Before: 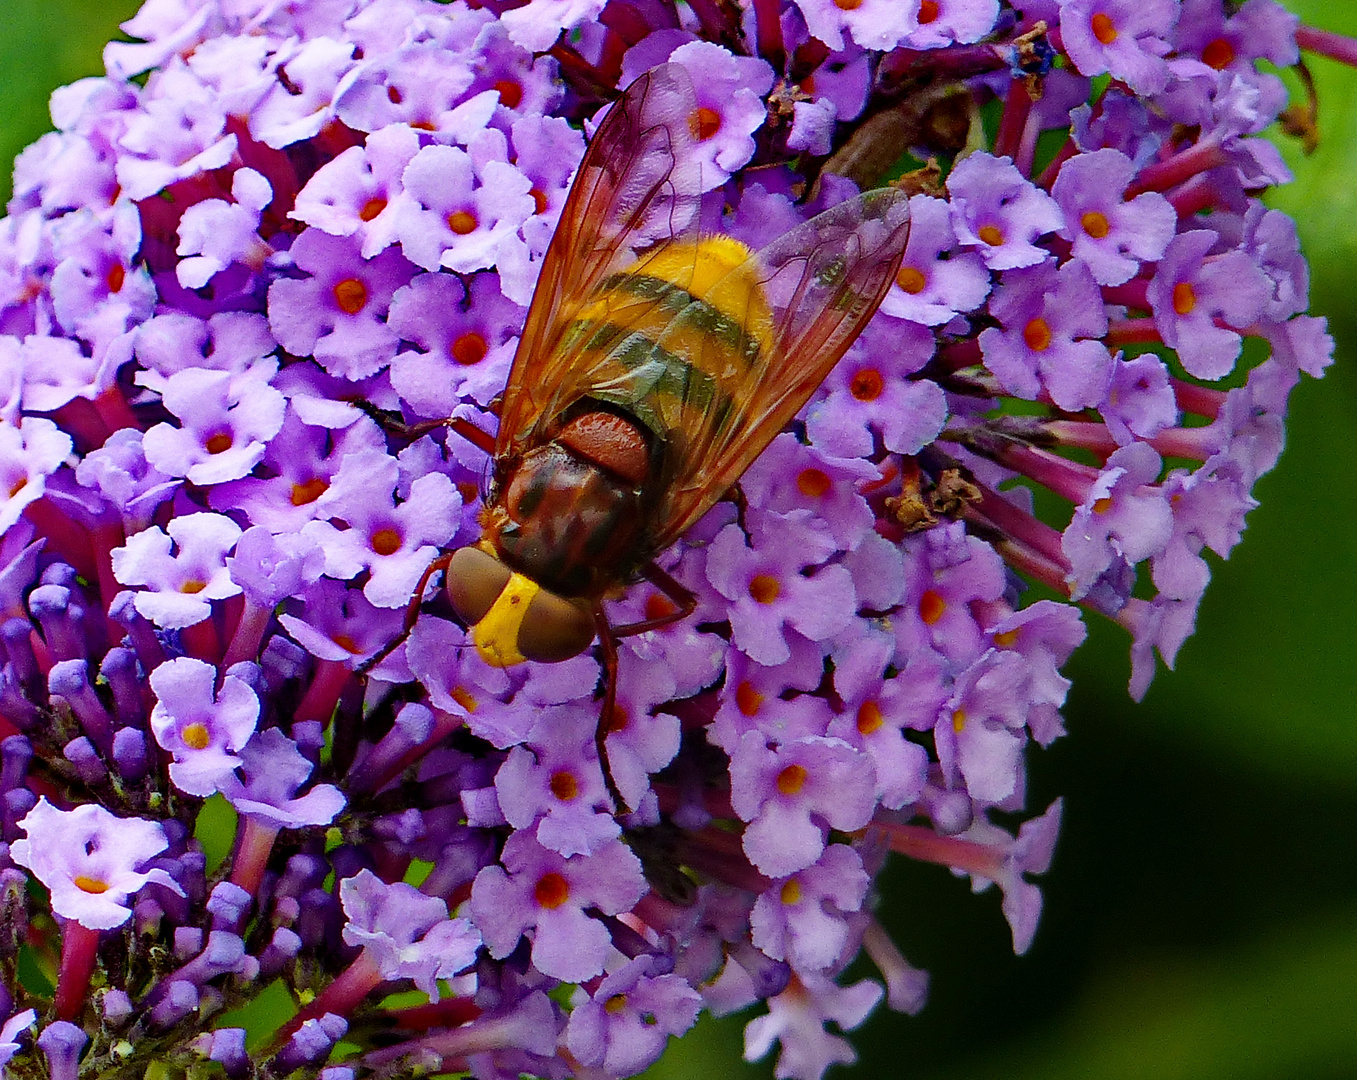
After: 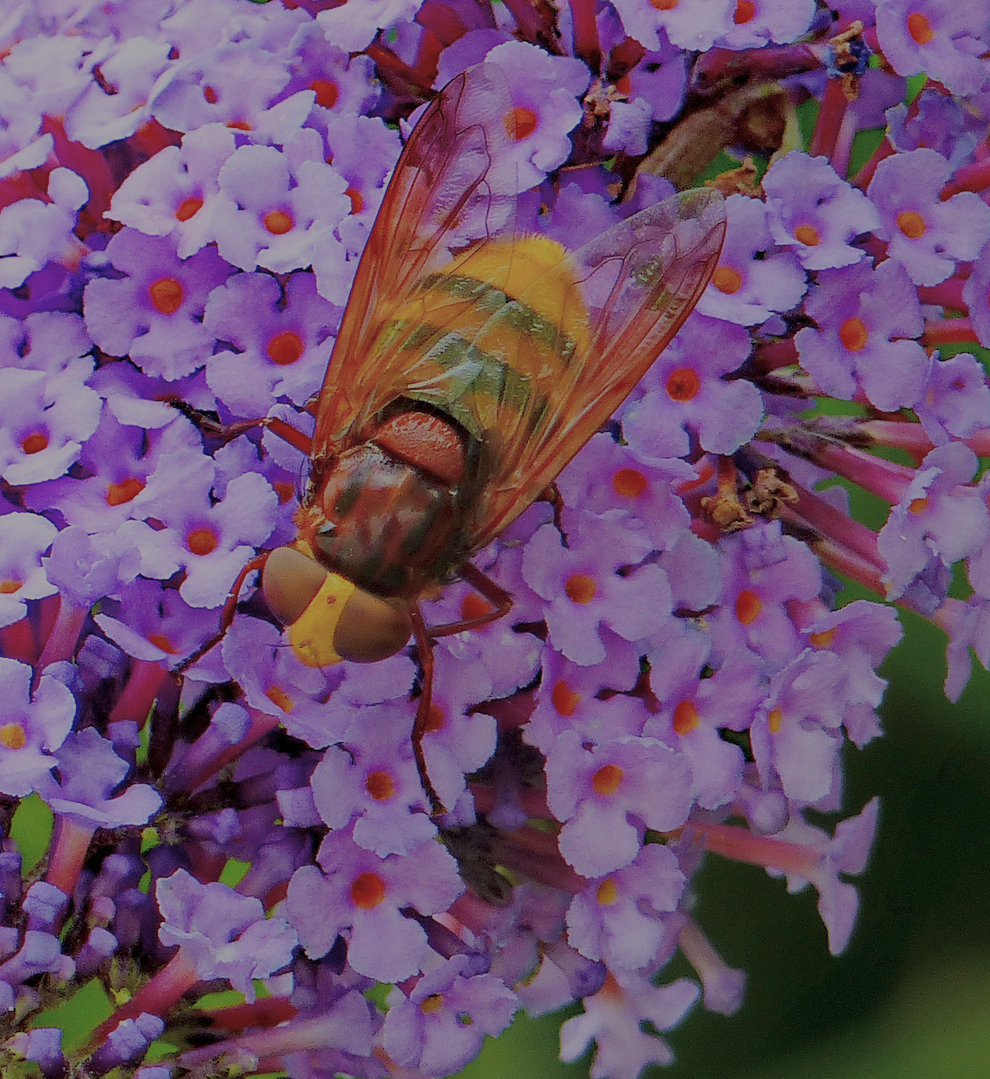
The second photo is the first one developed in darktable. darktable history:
crop: left 13.585%, top 0%, right 13.419%
filmic rgb: black relative exposure -15.86 EV, white relative exposure 7.97 EV, hardness 4.17, latitude 49.83%, contrast 0.509
